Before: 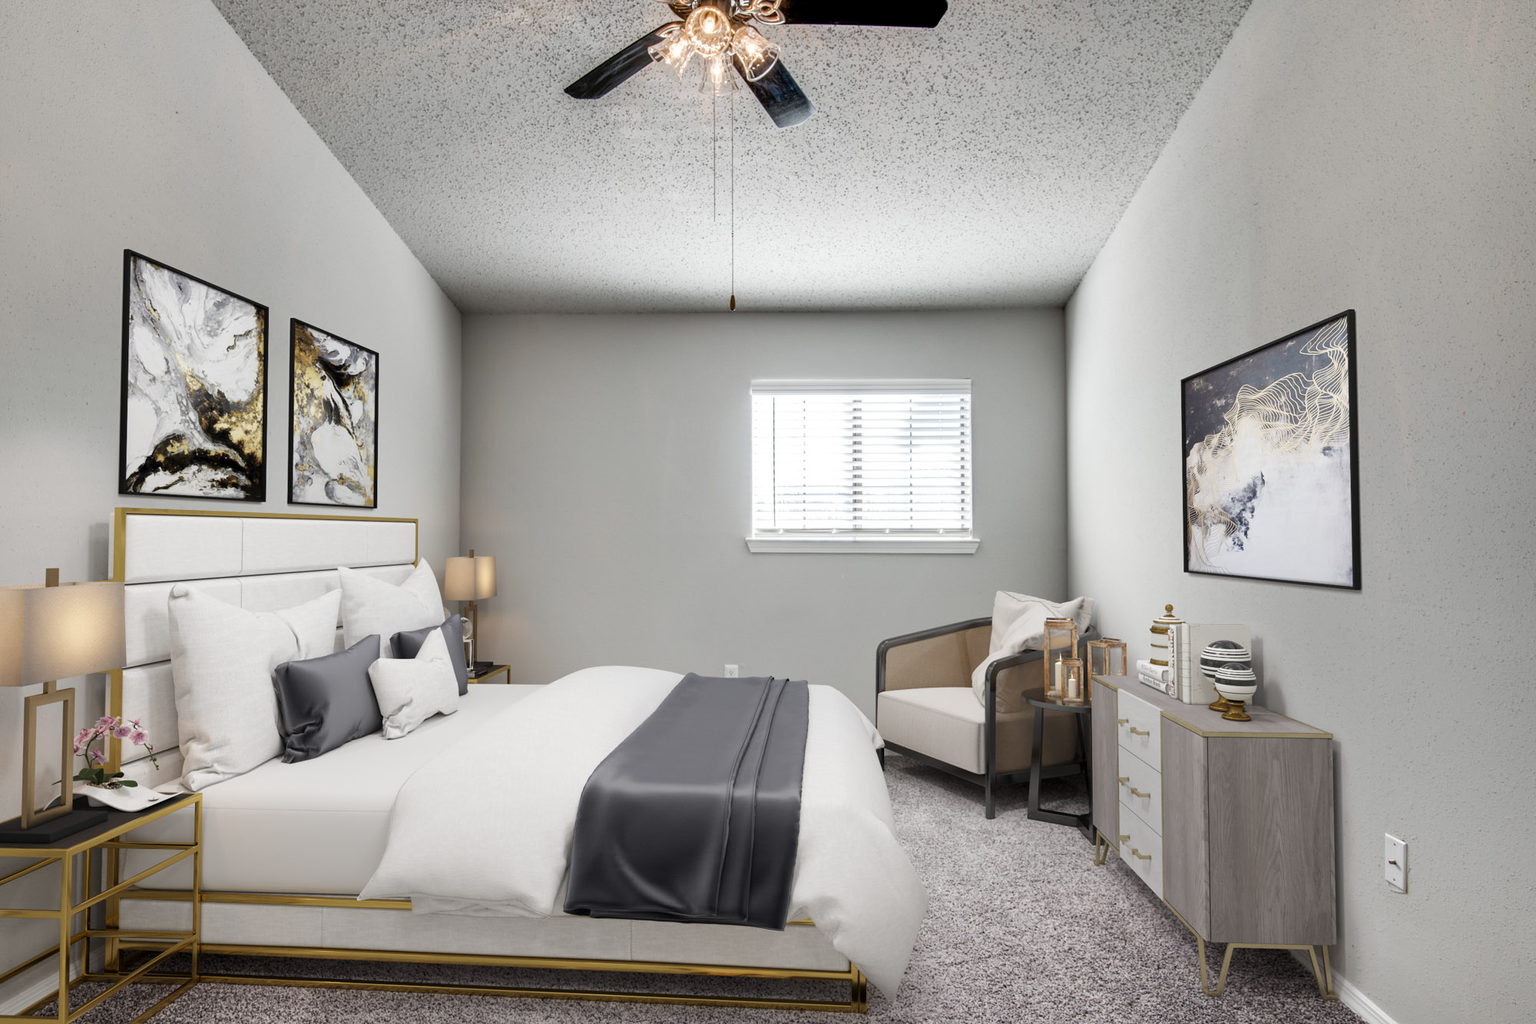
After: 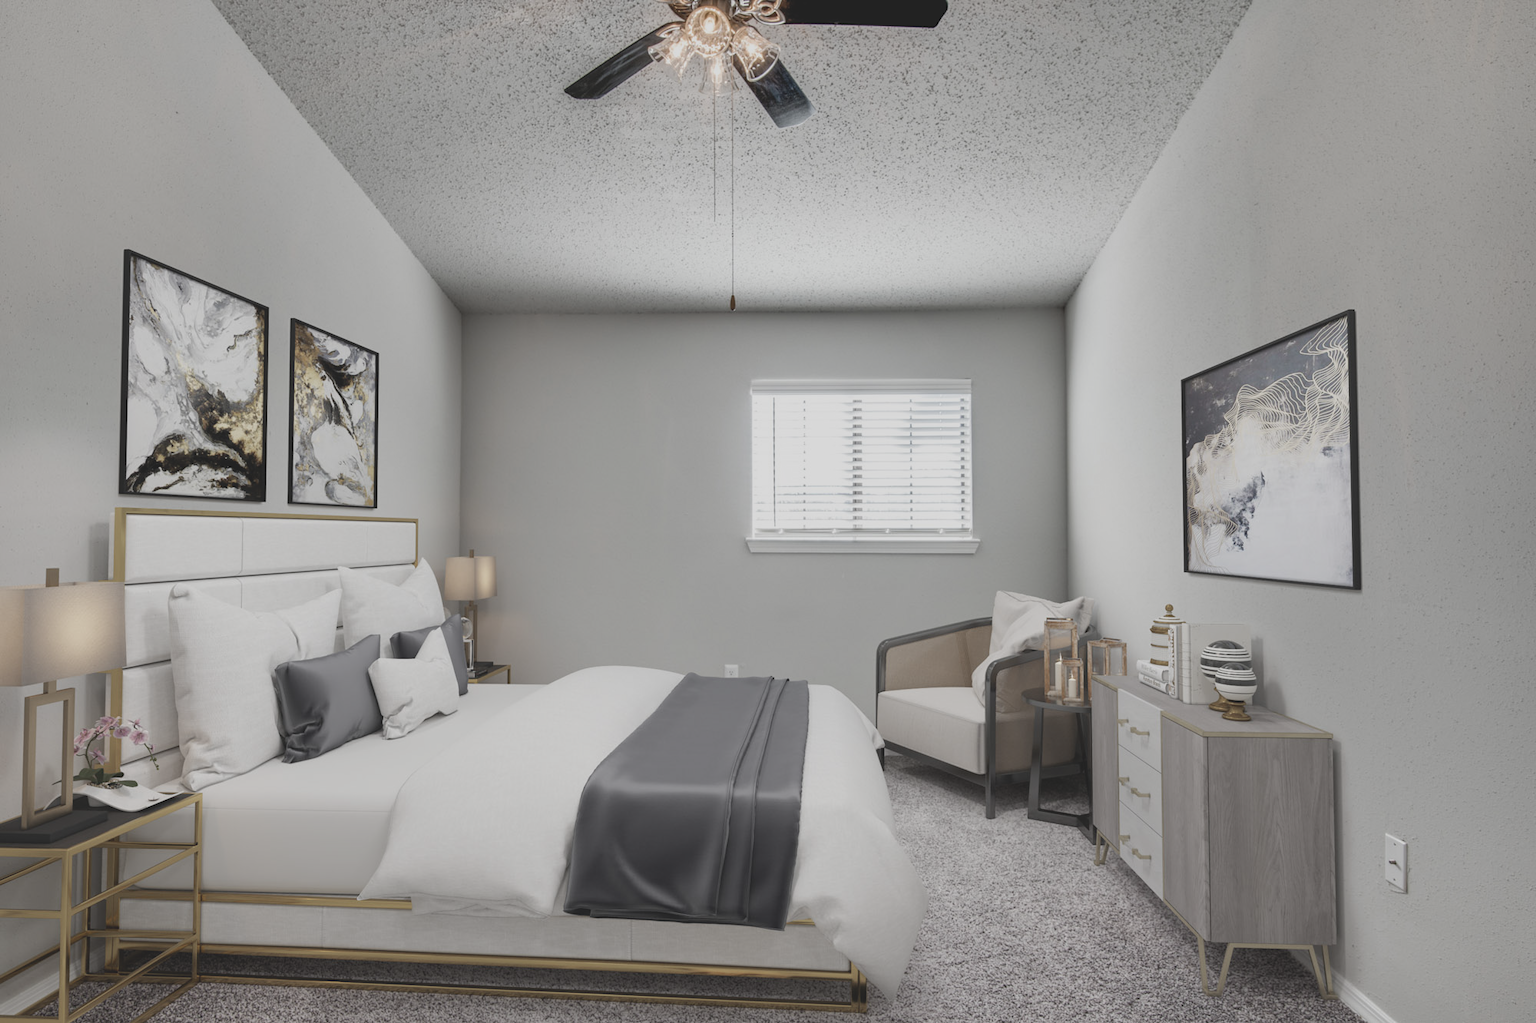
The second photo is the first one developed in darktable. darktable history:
contrast brightness saturation: contrast -0.264, saturation -0.444
shadows and highlights: shadows 4.39, highlights -16.6, soften with gaussian
